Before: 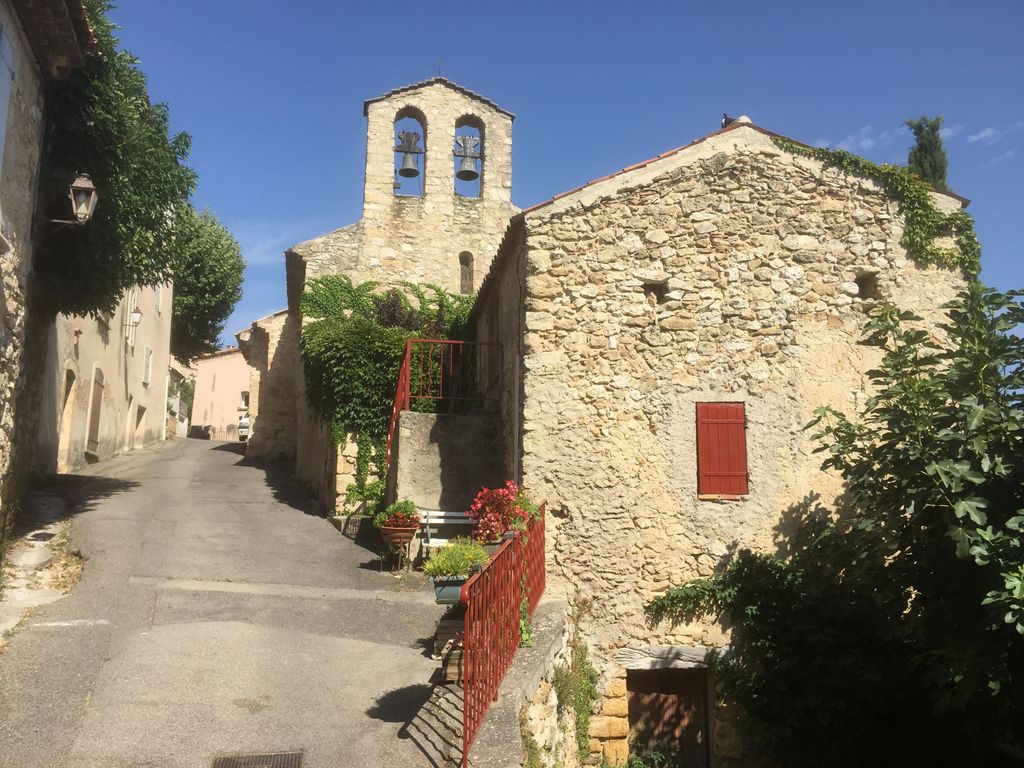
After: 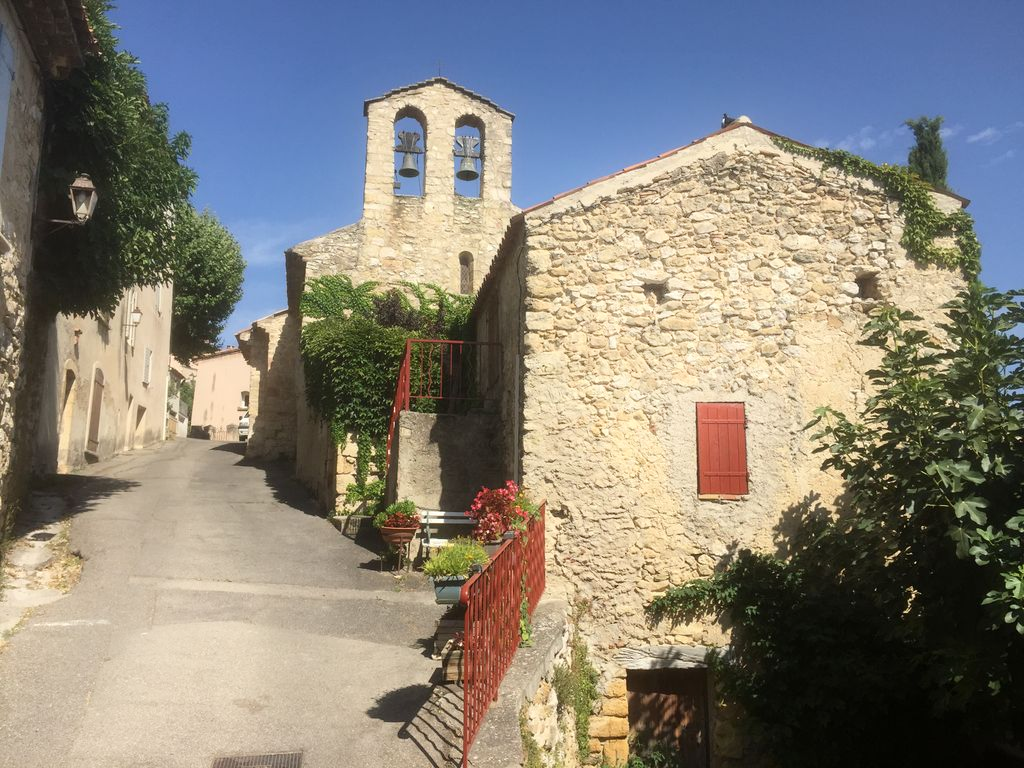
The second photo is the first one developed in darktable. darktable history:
shadows and highlights: shadows -21.89, highlights 98.19, soften with gaussian
